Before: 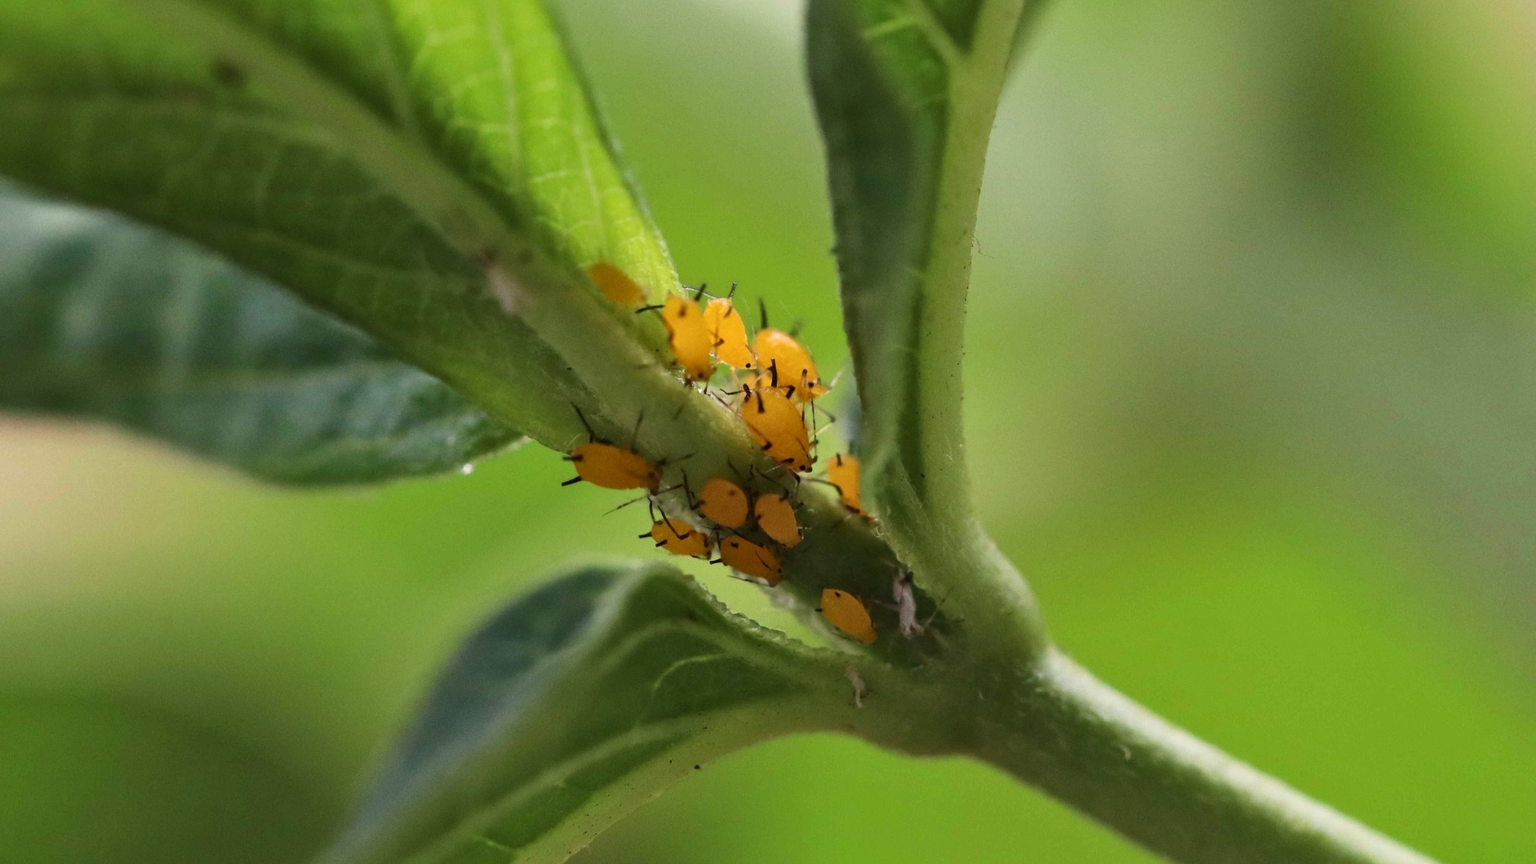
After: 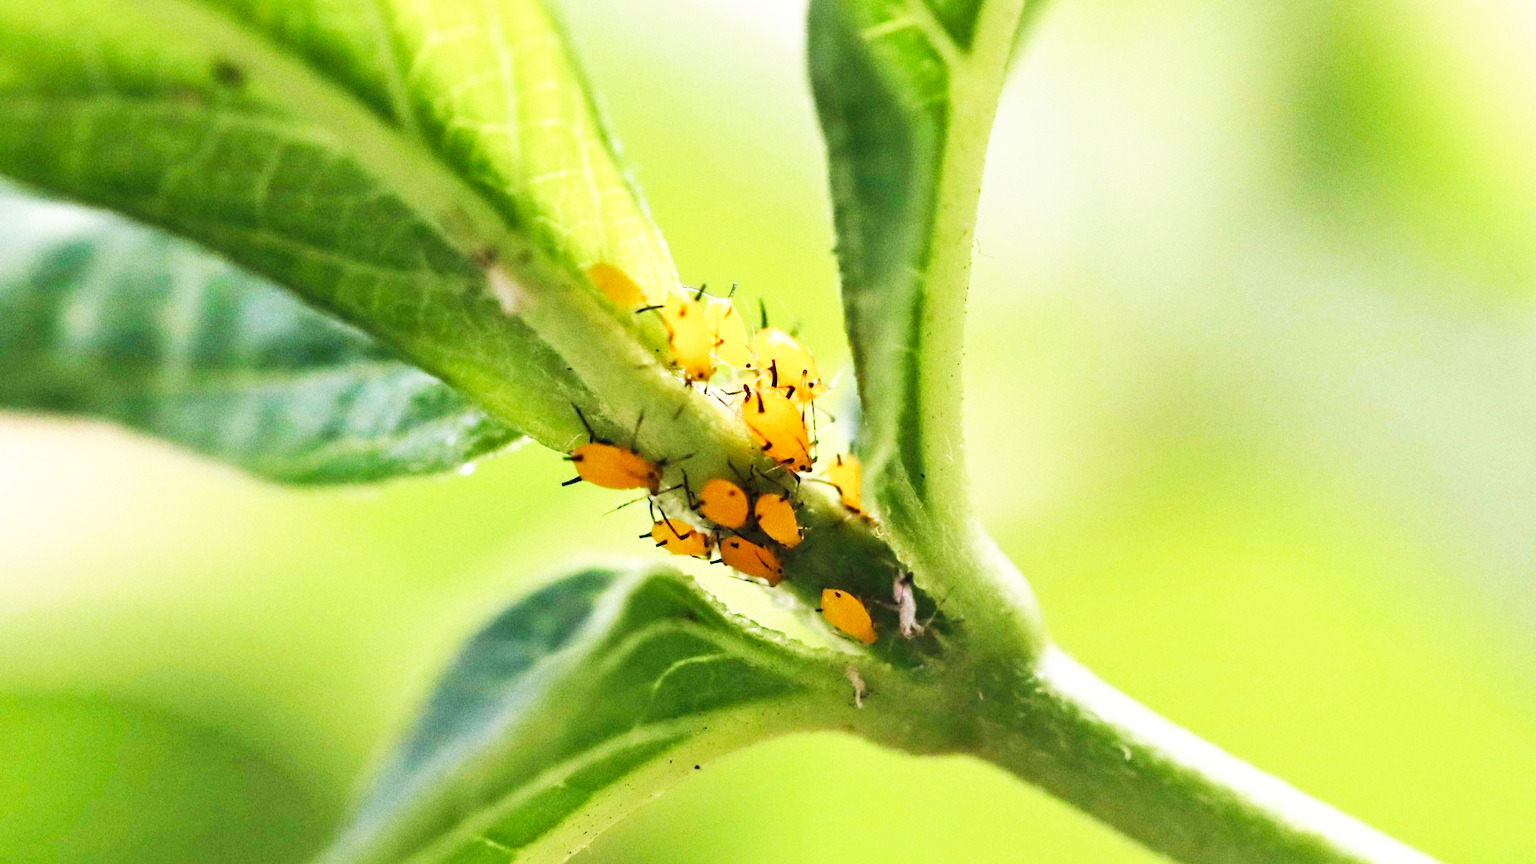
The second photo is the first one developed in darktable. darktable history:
color balance rgb: global offset › chroma 0.051%, global offset › hue 253.53°, perceptual saturation grading › global saturation -3.244%, global vibrance 9.874%
exposure: exposure 0.606 EV, compensate highlight preservation false
base curve: curves: ch0 [(0, 0) (0.007, 0.004) (0.027, 0.03) (0.046, 0.07) (0.207, 0.54) (0.442, 0.872) (0.673, 0.972) (1, 1)], preserve colors none
